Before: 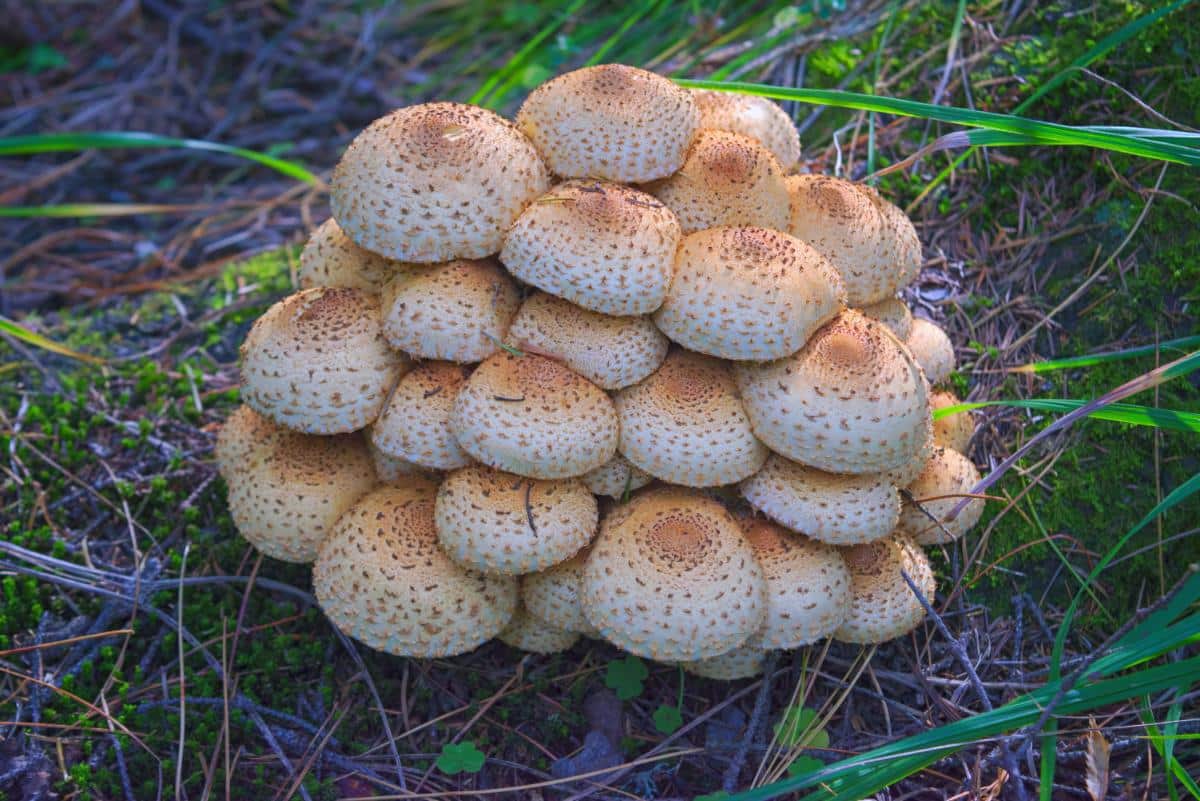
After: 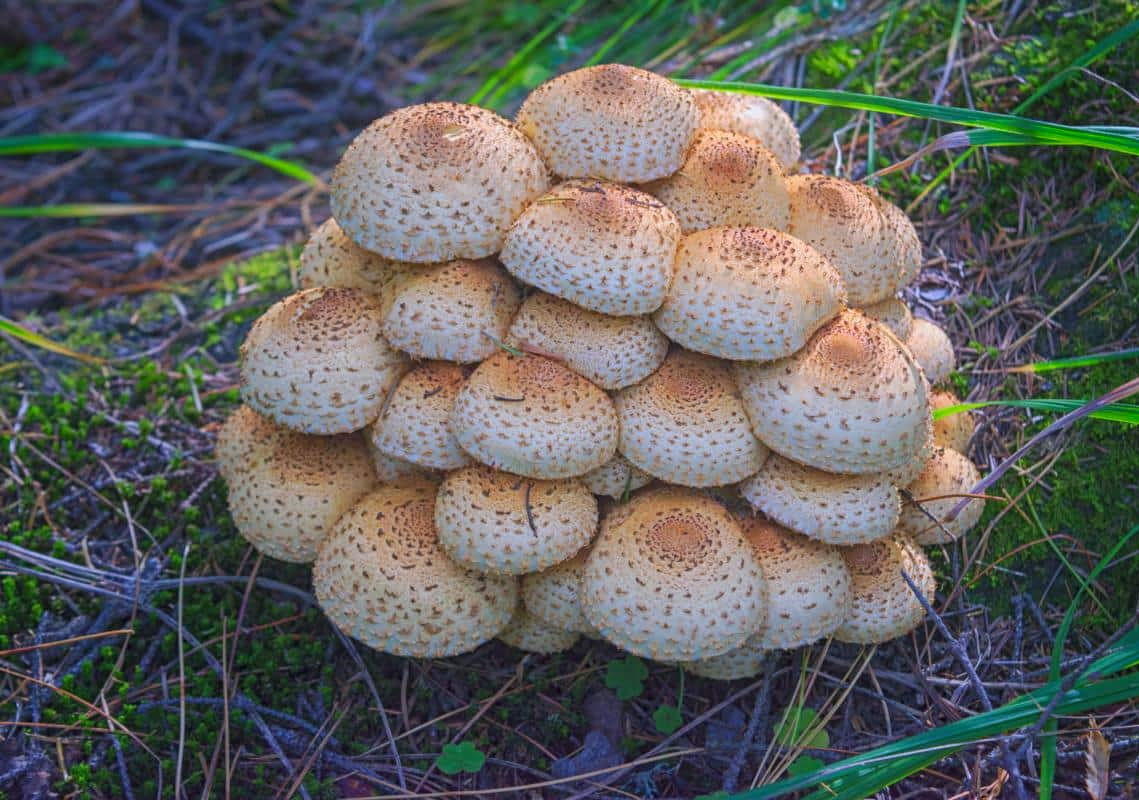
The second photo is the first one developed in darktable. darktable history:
contrast equalizer: octaves 7, y [[0.439, 0.44, 0.442, 0.457, 0.493, 0.498], [0.5 ×6], [0.5 ×6], [0 ×6], [0 ×6]]
local contrast: on, module defaults
crop and rotate: left 0%, right 5.079%
